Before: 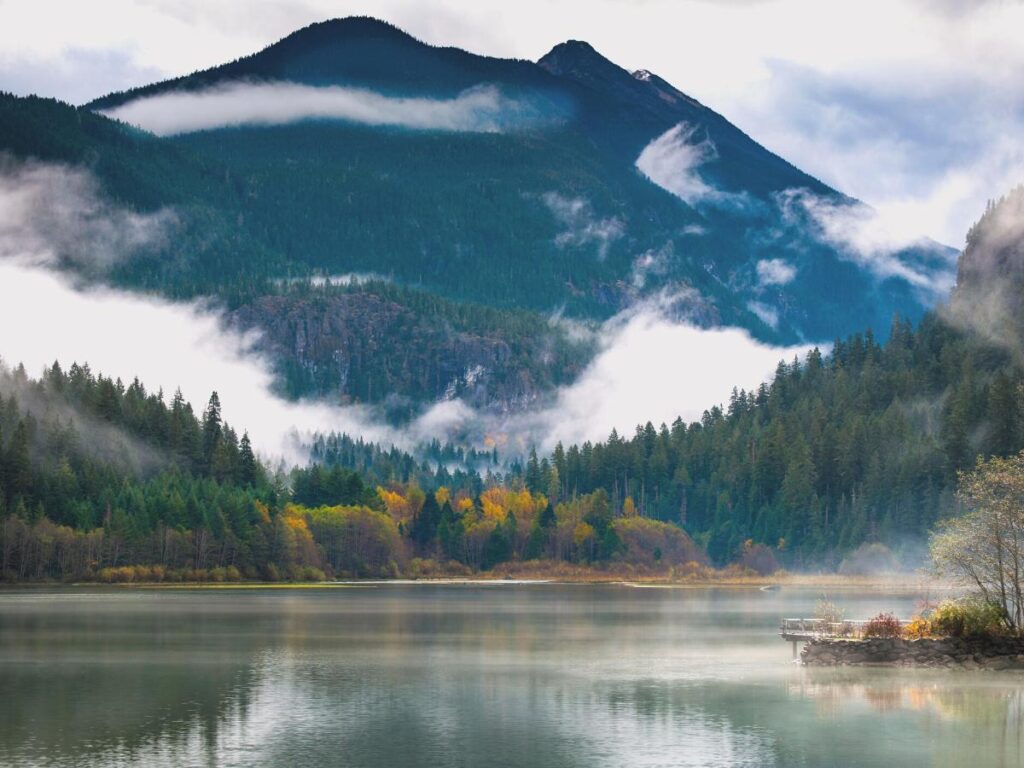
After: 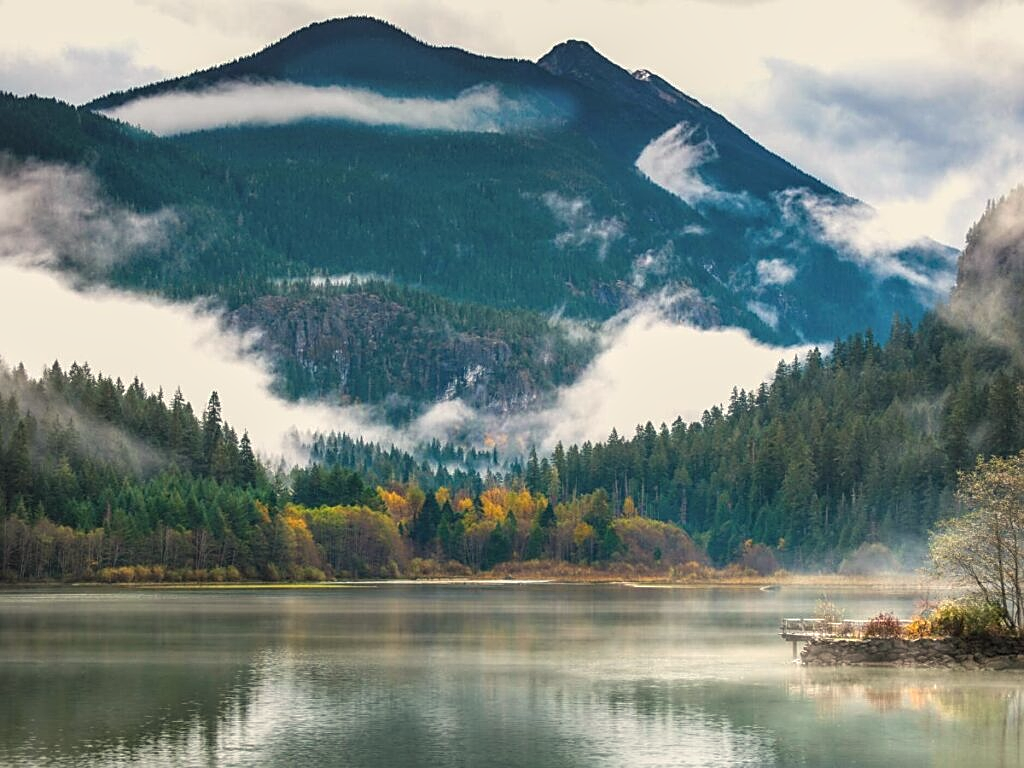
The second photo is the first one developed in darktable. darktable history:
local contrast: on, module defaults
sharpen: on, module defaults
white balance: red 1.029, blue 0.92
